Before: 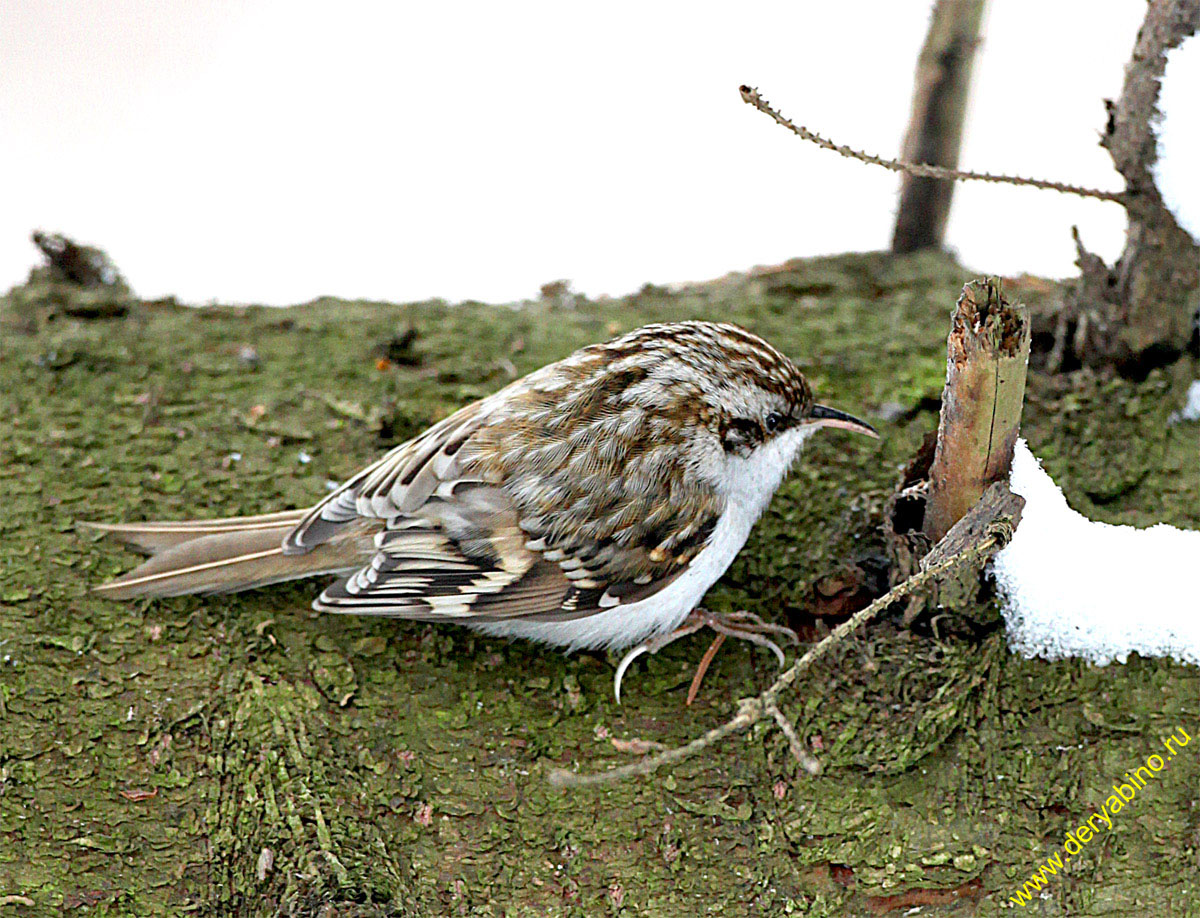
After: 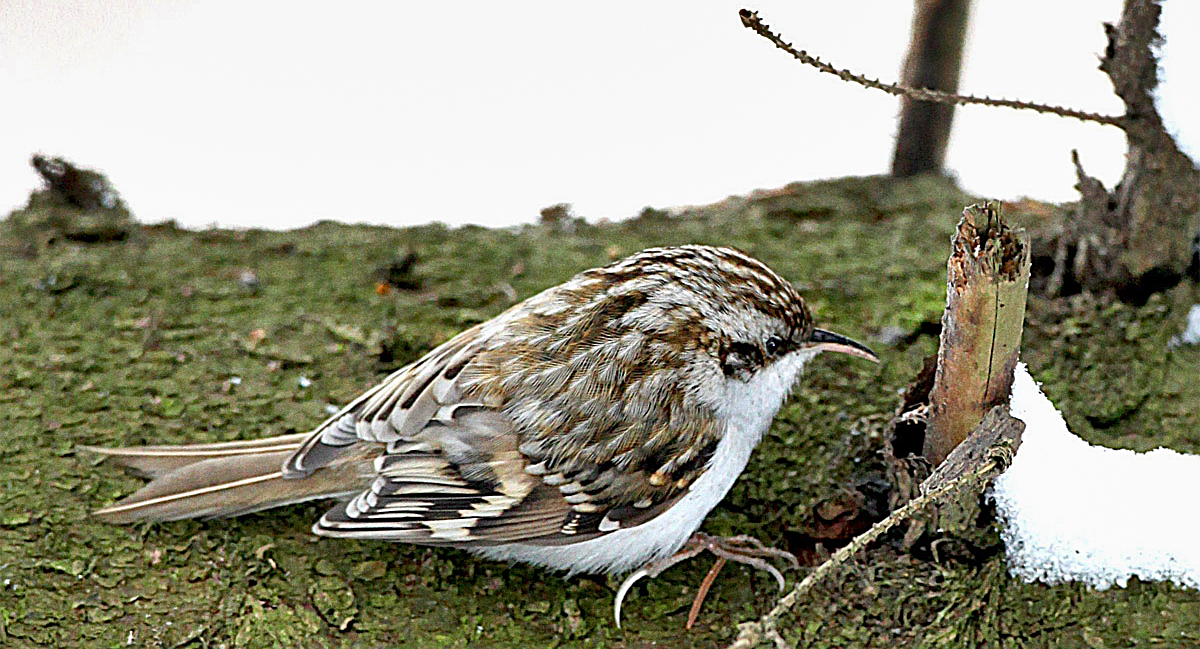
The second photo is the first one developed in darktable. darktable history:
grain: coarseness 0.09 ISO
shadows and highlights: shadows 43.71, white point adjustment -1.46, soften with gaussian
crop and rotate: top 8.293%, bottom 20.996%
sharpen: on, module defaults
